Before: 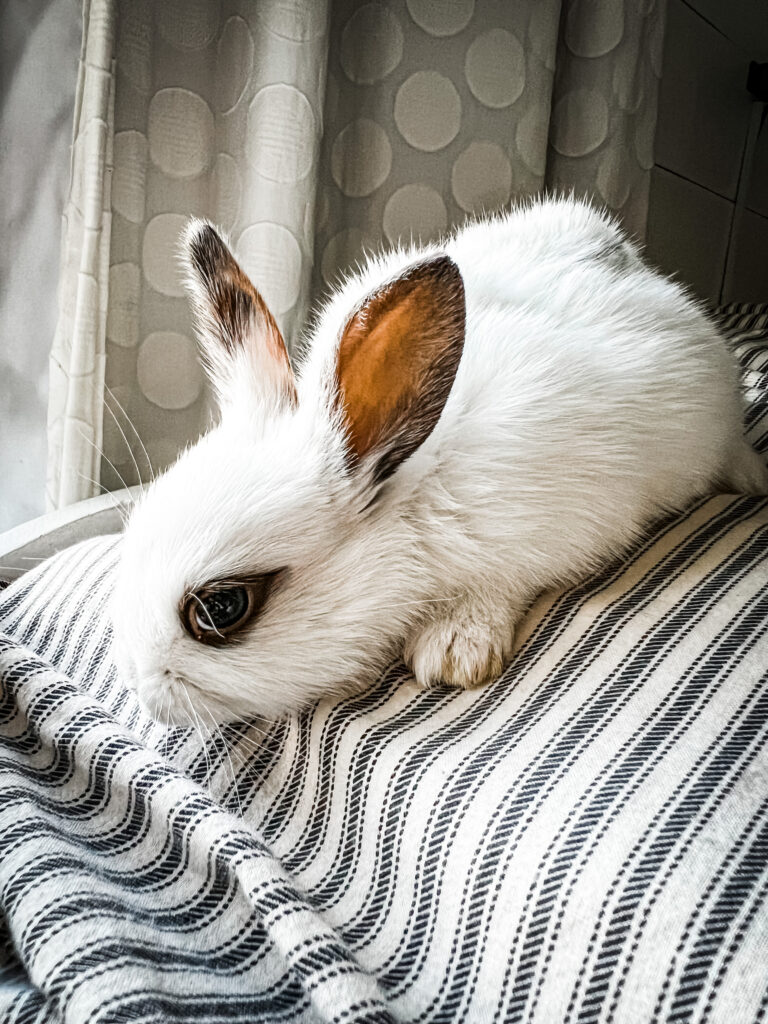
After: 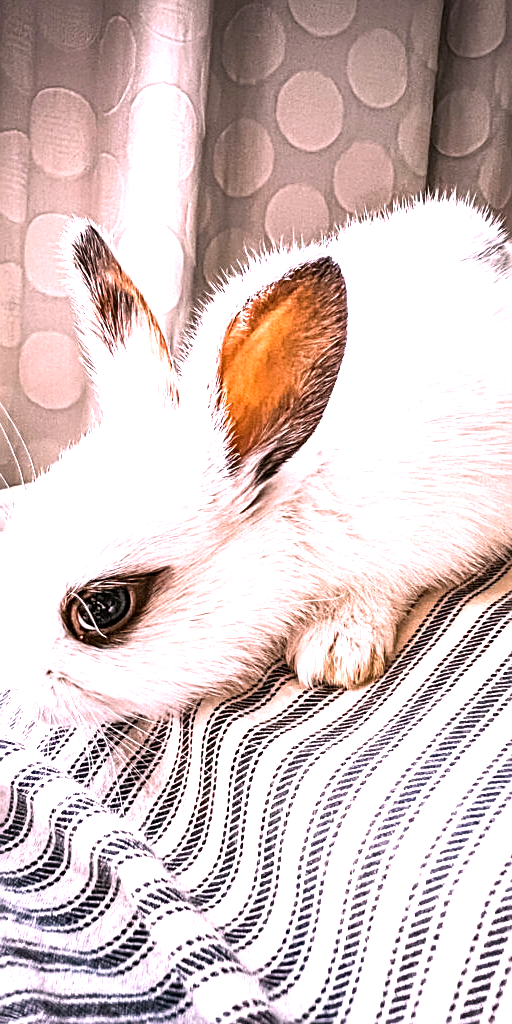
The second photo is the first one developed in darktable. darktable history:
exposure: exposure 1 EV, compensate highlight preservation false
white balance: red 1.188, blue 1.11
crop and rotate: left 15.446%, right 17.836%
sharpen: on, module defaults
color zones: mix -62.47%
